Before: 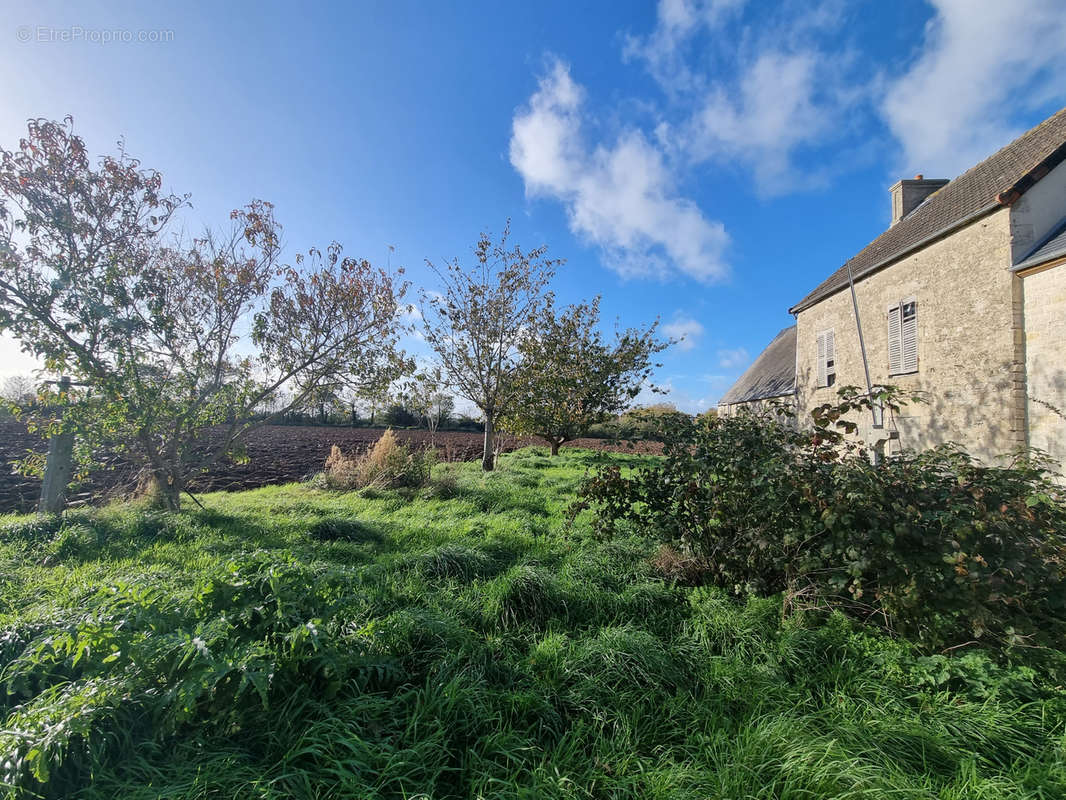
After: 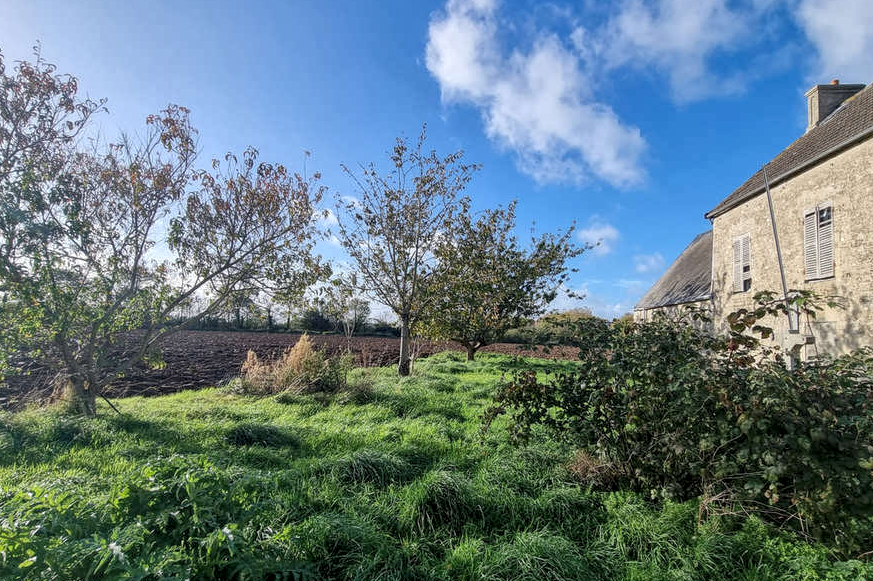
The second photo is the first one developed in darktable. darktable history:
local contrast: highlights 94%, shadows 89%, detail 160%, midtone range 0.2
crop: left 7.926%, top 11.915%, right 10.135%, bottom 15.395%
